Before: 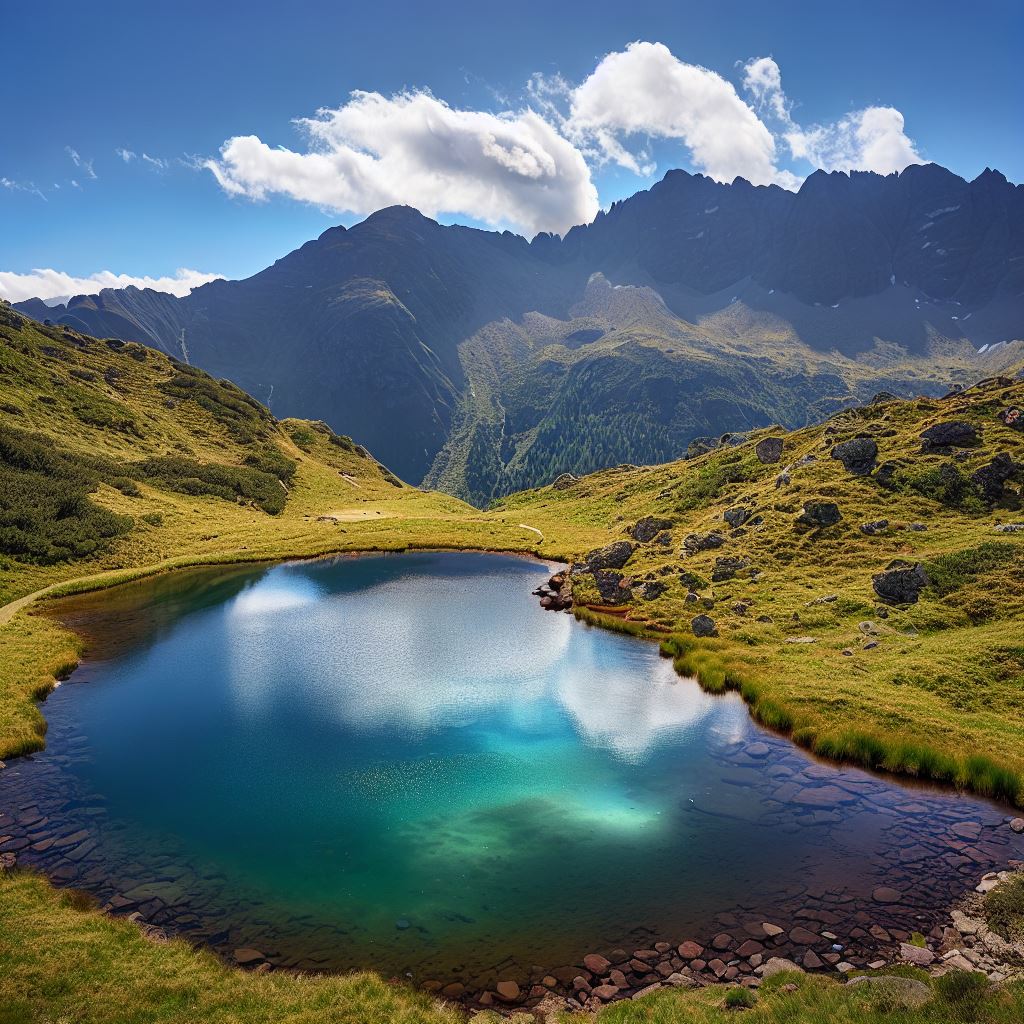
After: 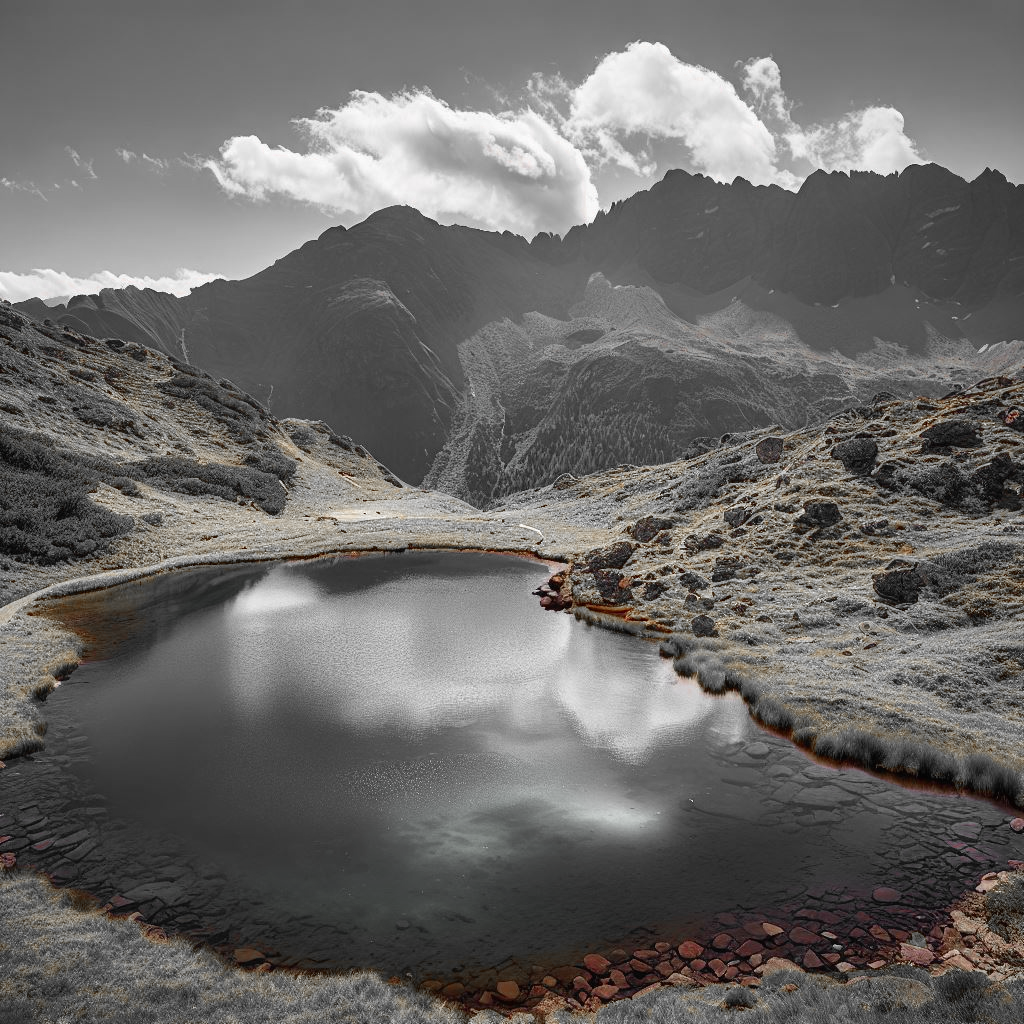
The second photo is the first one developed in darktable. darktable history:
color zones: curves: ch0 [(0, 0.497) (0.096, 0.361) (0.221, 0.538) (0.429, 0.5) (0.571, 0.5) (0.714, 0.5) (0.857, 0.5) (1, 0.497)]; ch1 [(0, 0.5) (0.143, 0.5) (0.257, -0.002) (0.429, 0.04) (0.571, -0.001) (0.714, -0.015) (0.857, 0.024) (1, 0.5)]
local contrast: mode bilateral grid, contrast 100, coarseness 100, detail 94%, midtone range 0.2
